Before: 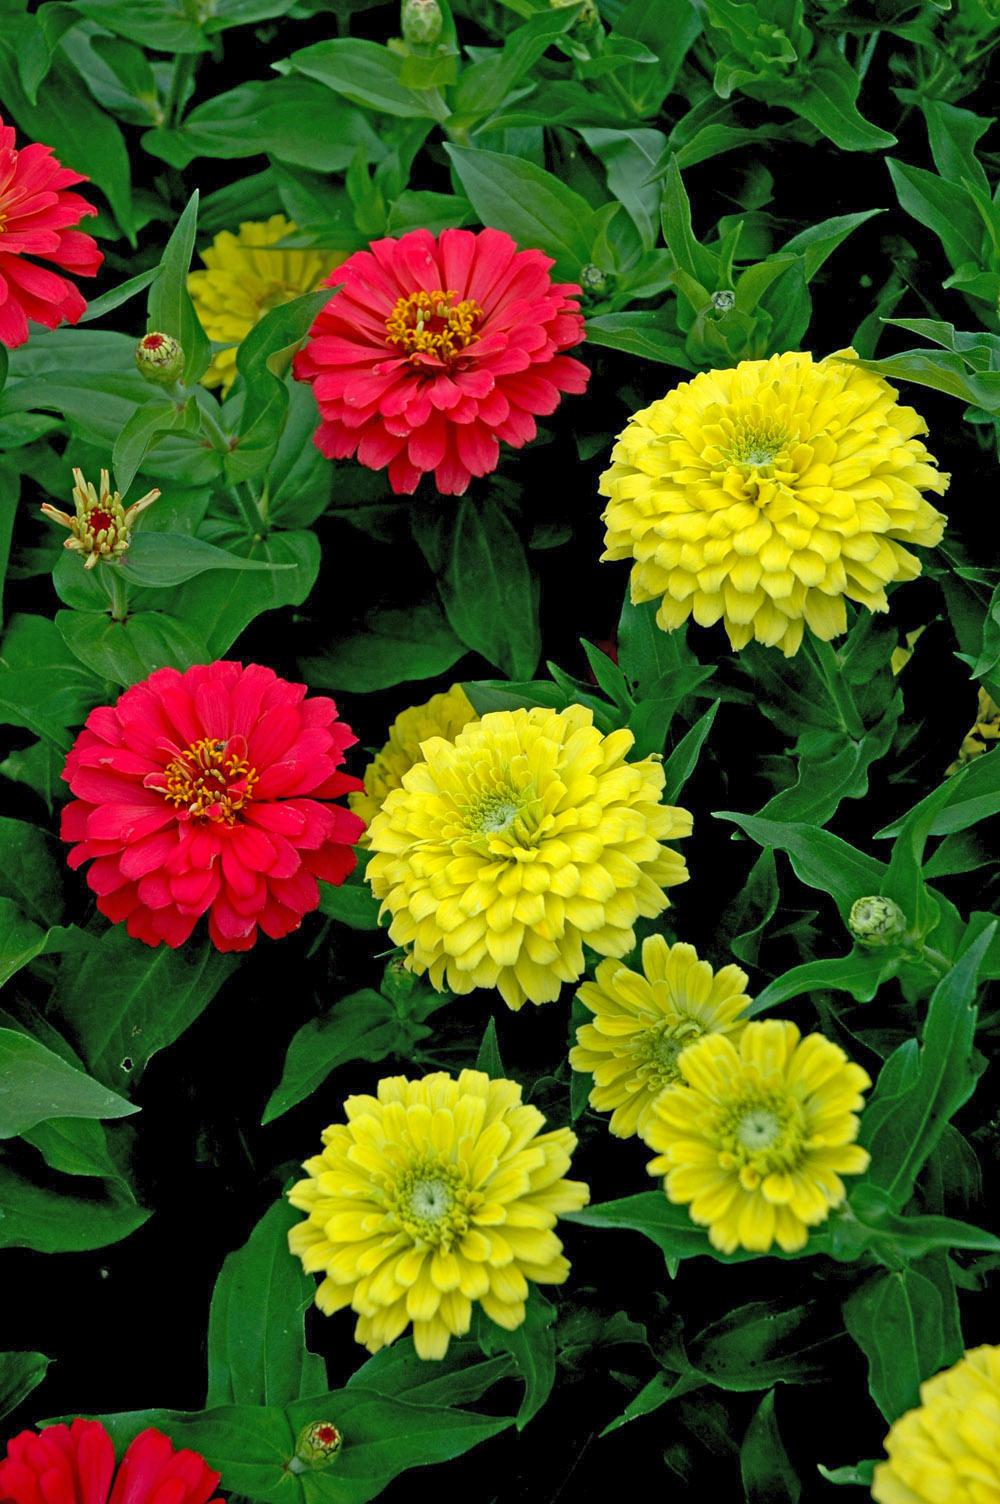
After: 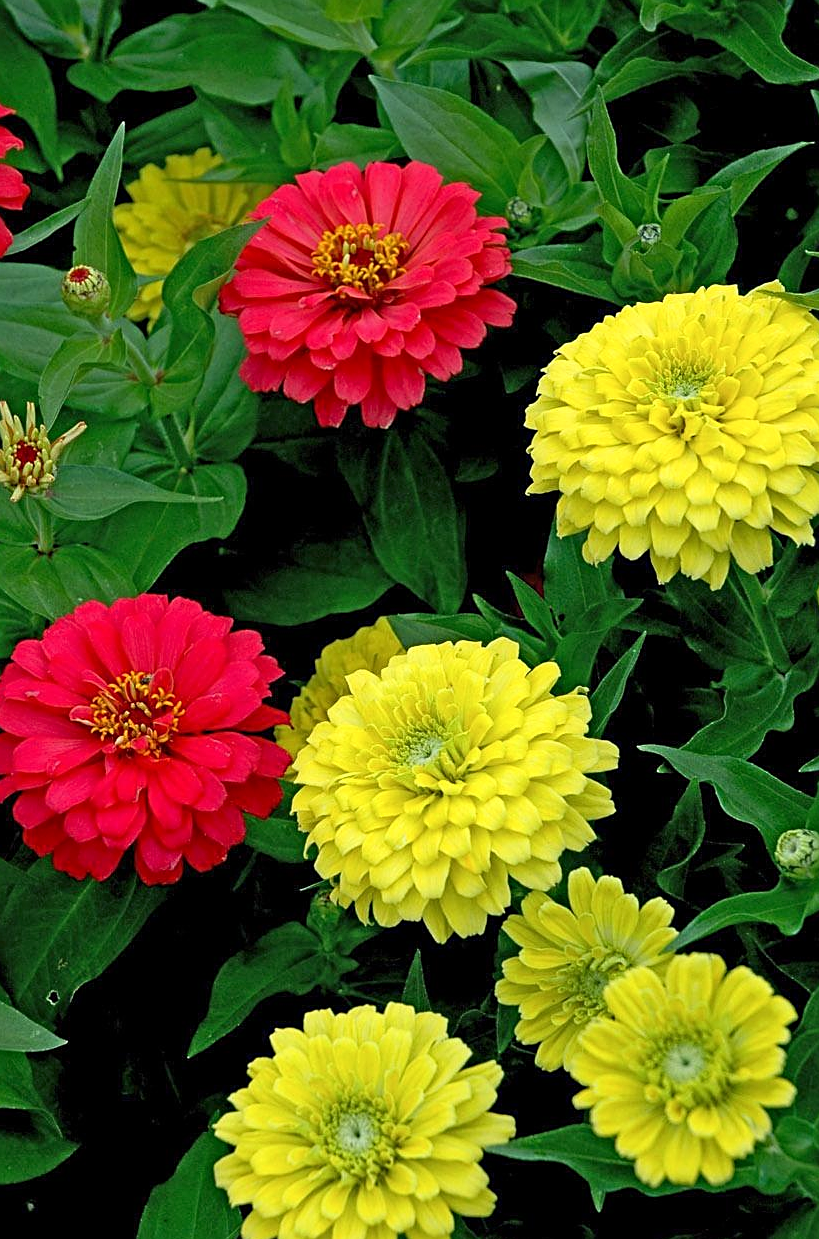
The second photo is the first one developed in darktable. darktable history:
crop and rotate: left 7.463%, top 4.485%, right 10.616%, bottom 13.118%
sharpen: amount 0.494
shadows and highlights: shadows -30.08, highlights 30.56
